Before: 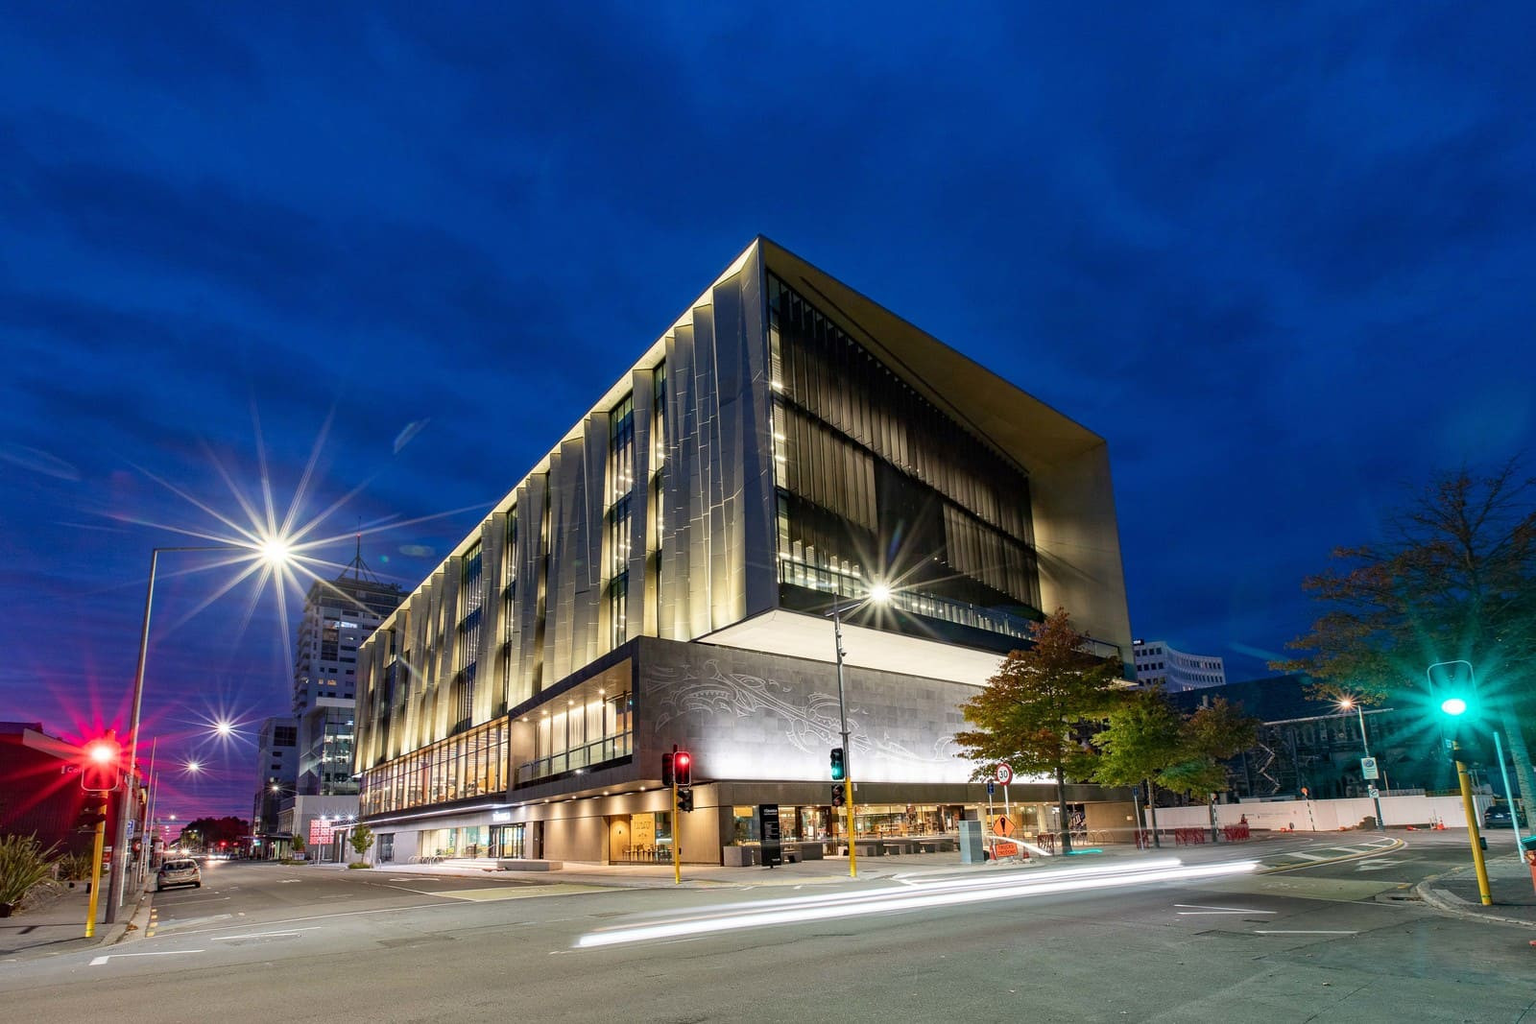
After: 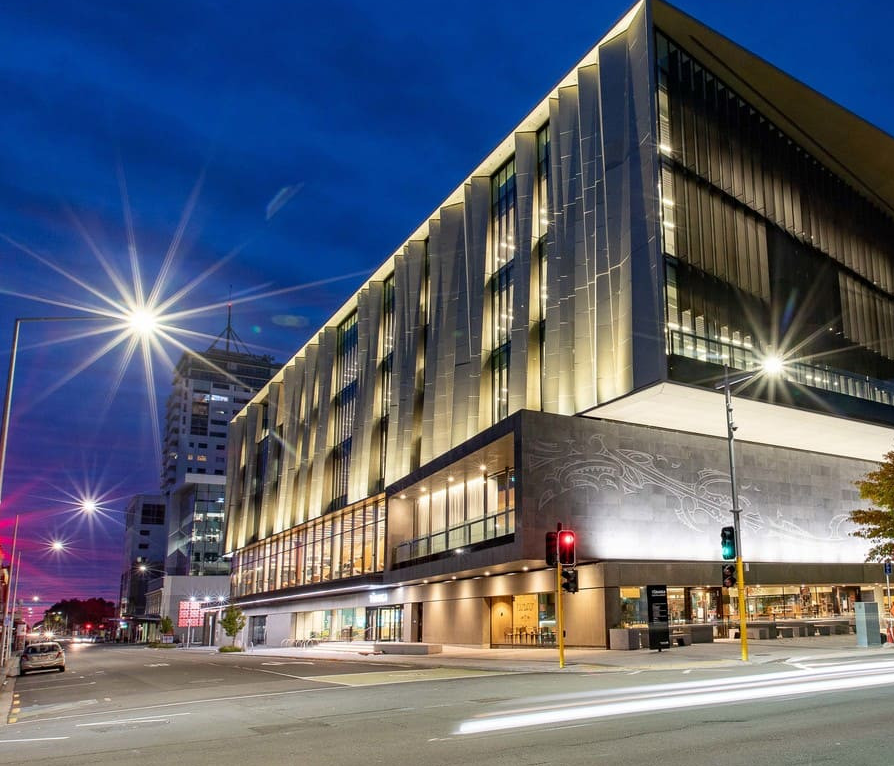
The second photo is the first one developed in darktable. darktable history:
crop: left 9.061%, top 23.719%, right 35.023%, bottom 4.423%
